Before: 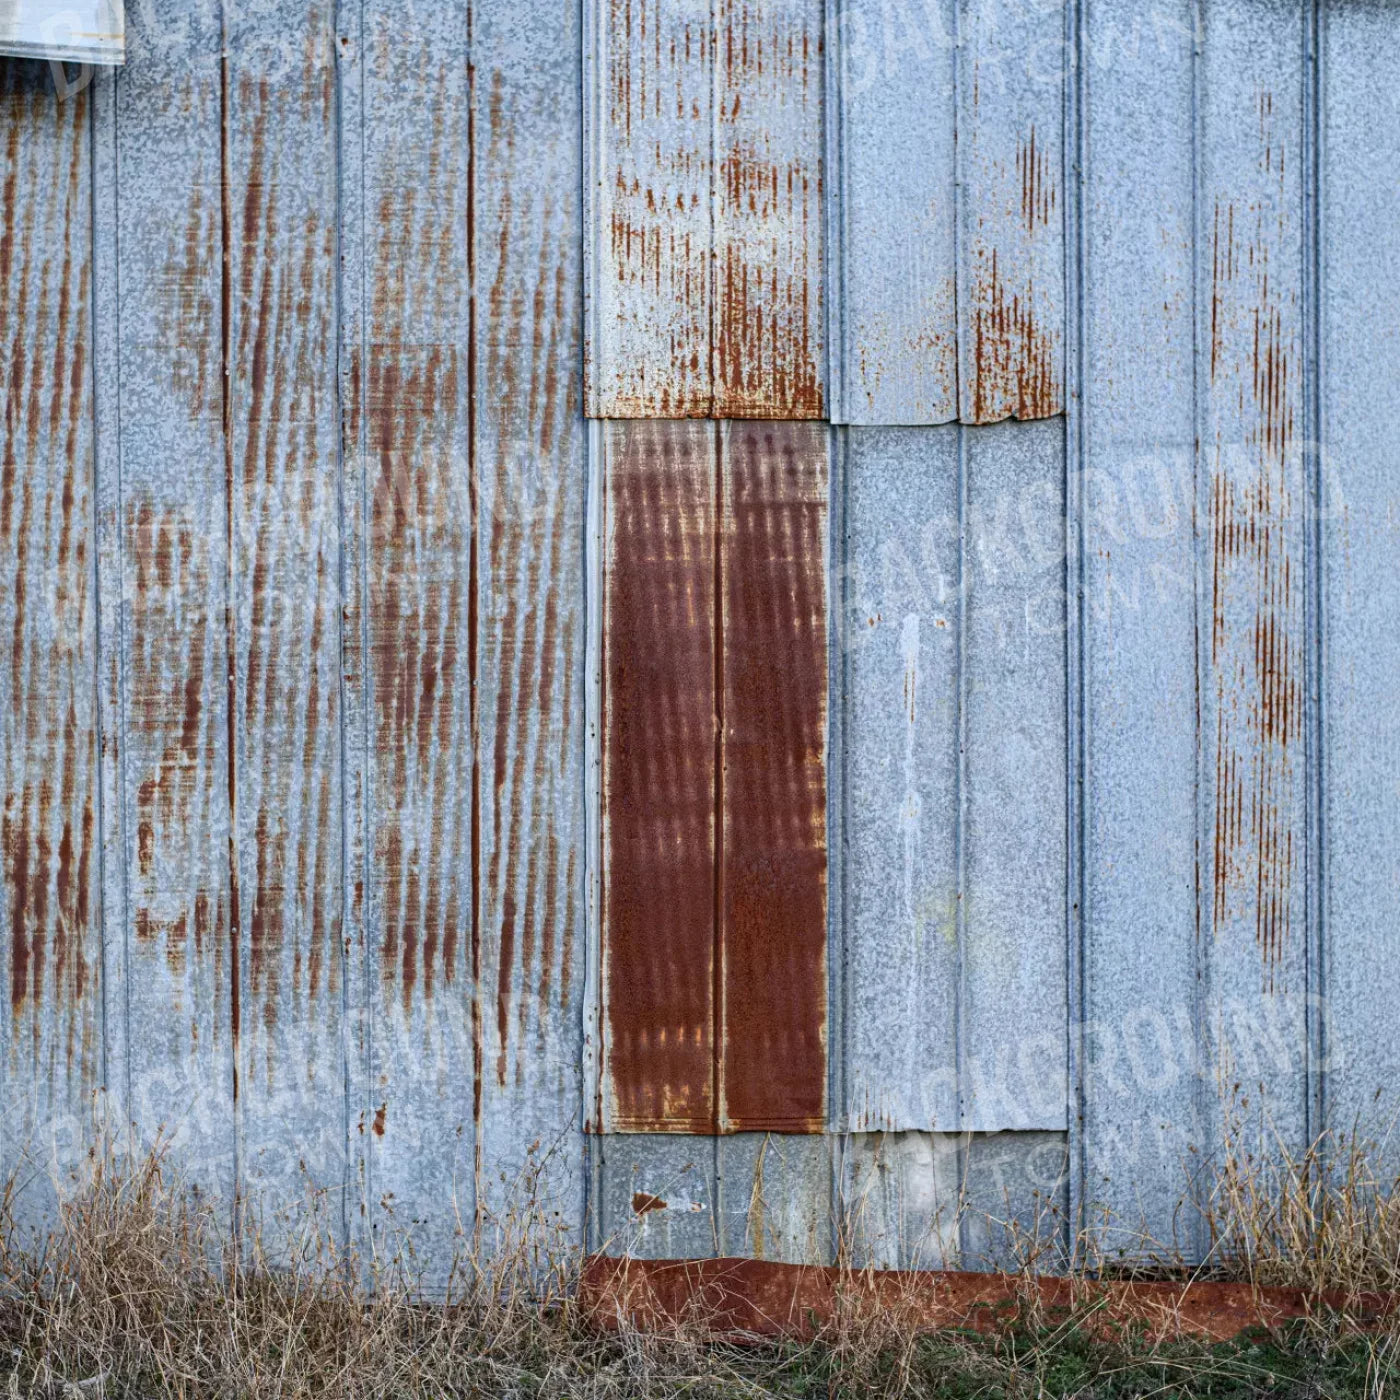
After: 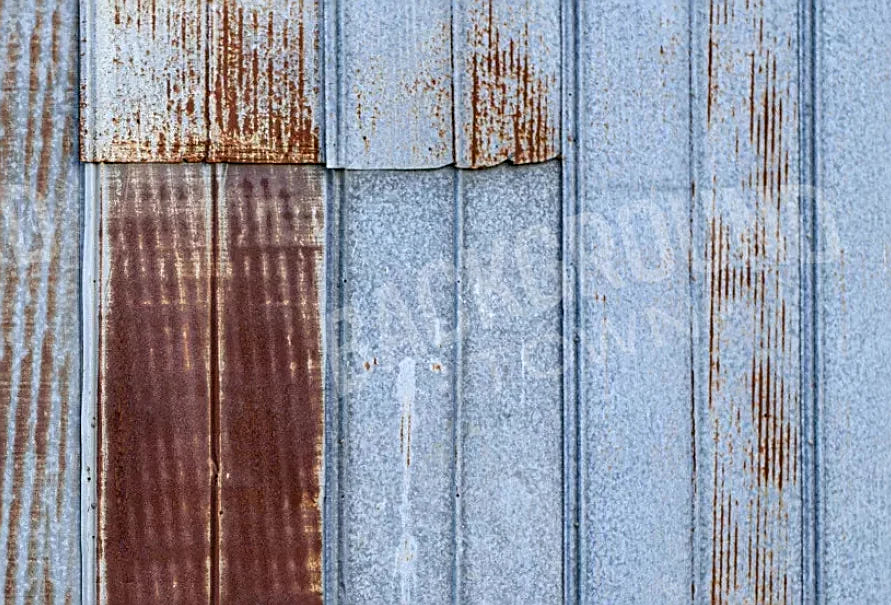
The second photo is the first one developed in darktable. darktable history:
sharpen: on, module defaults
crop: left 36.005%, top 18.293%, right 0.31%, bottom 38.444%
